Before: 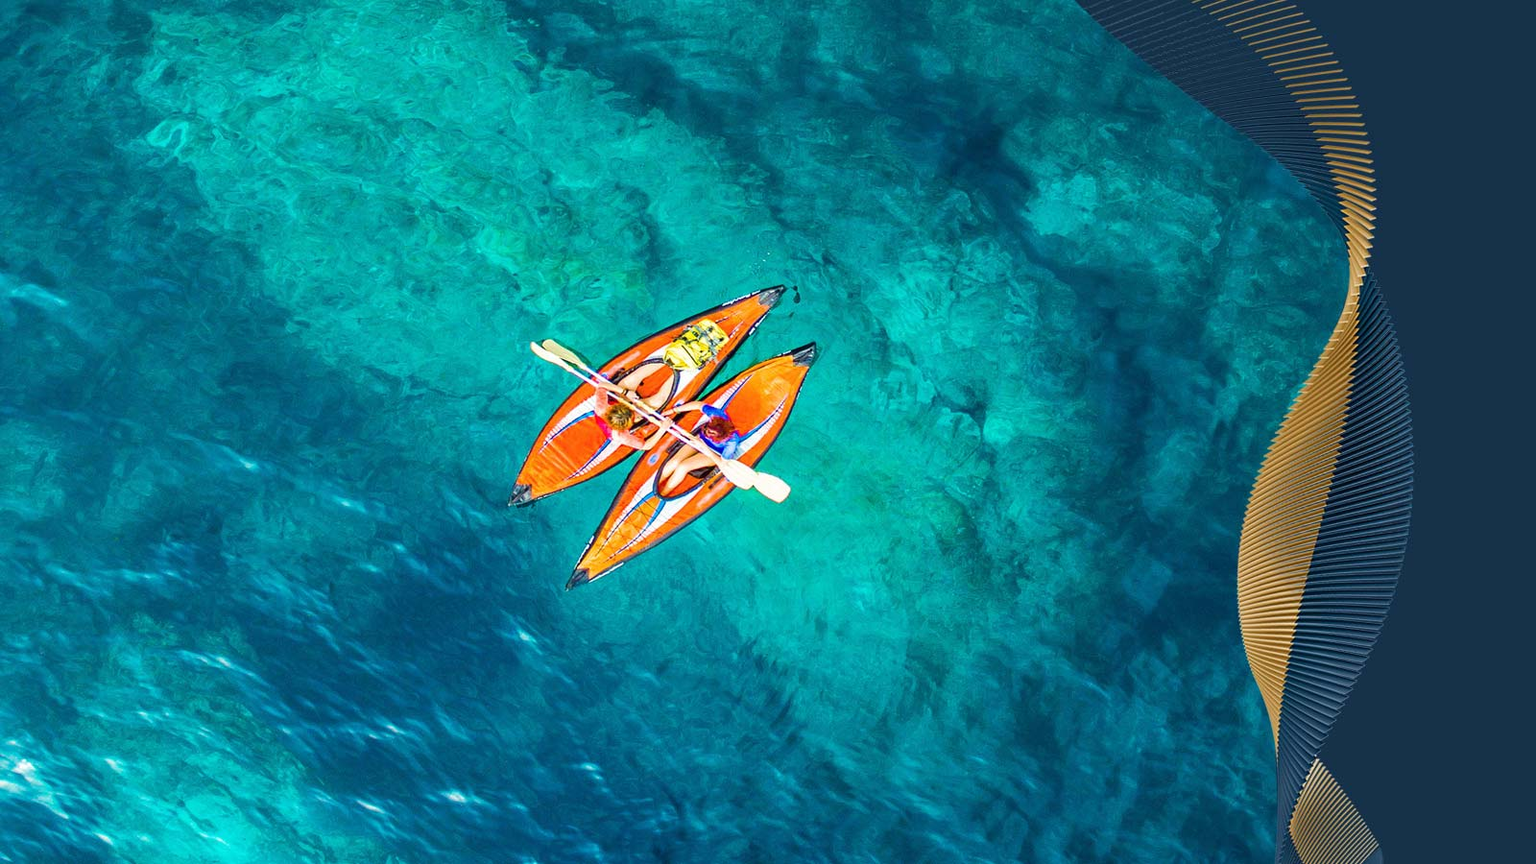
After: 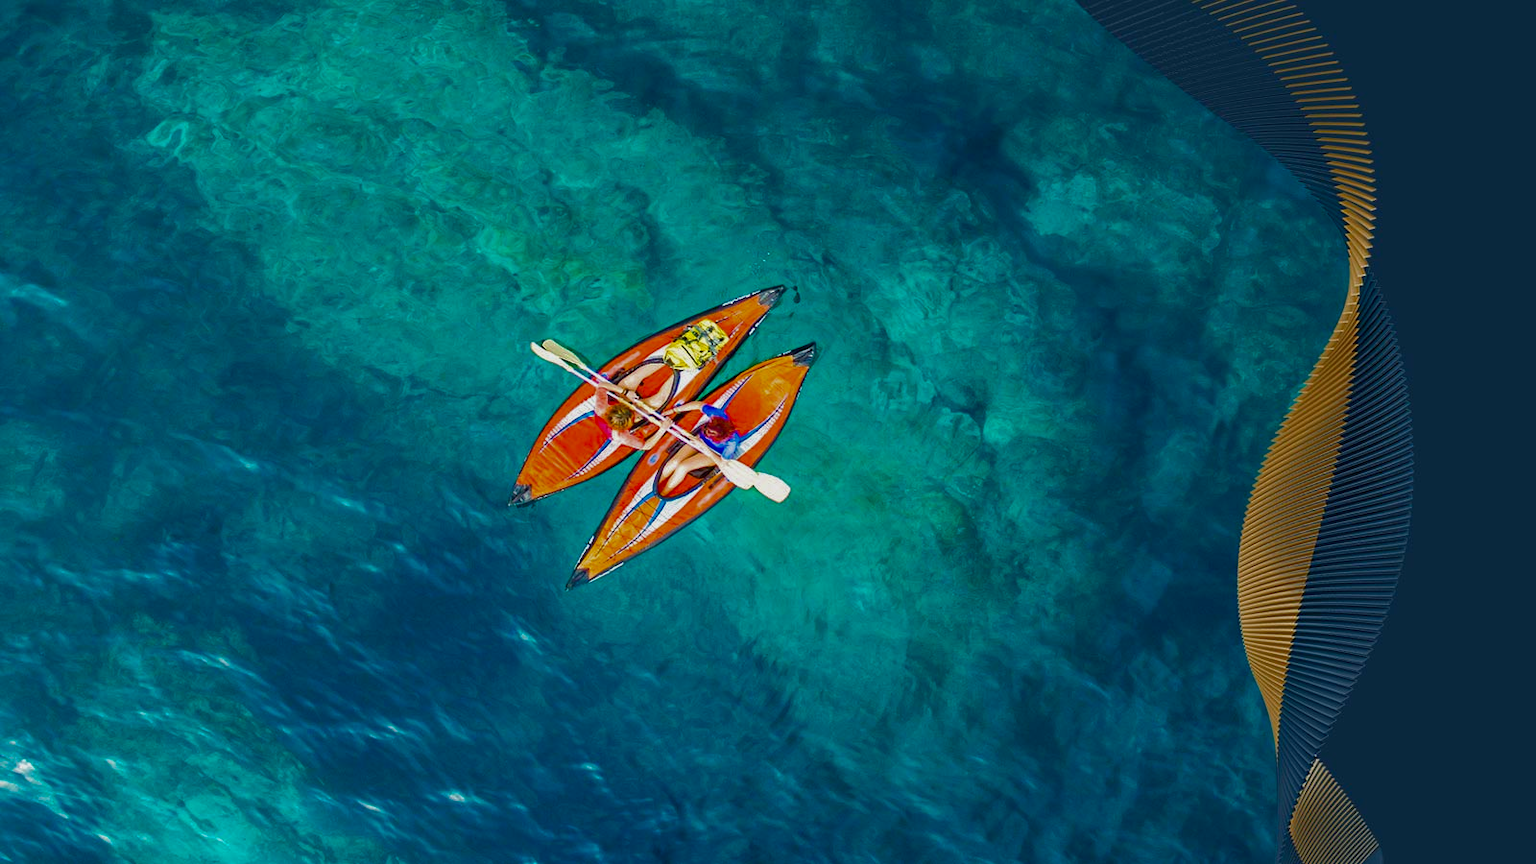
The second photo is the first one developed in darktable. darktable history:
tone curve: curves: ch0 [(0, 0) (0.91, 0.76) (0.997, 0.913)], color space Lab, independent channels, preserve colors none
